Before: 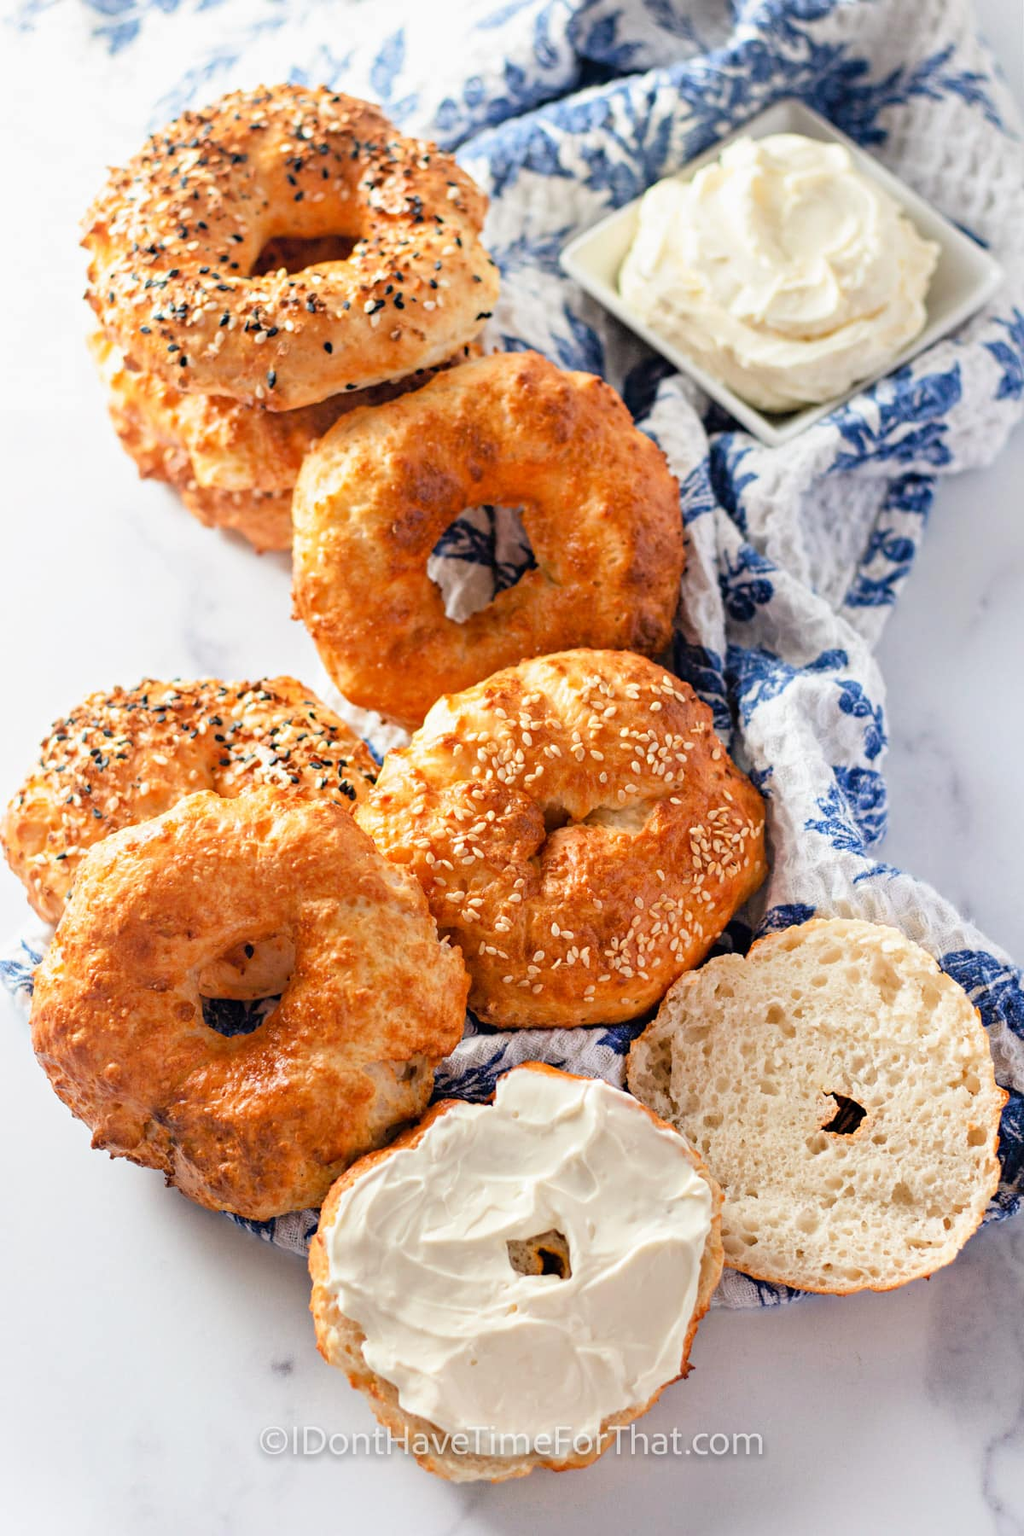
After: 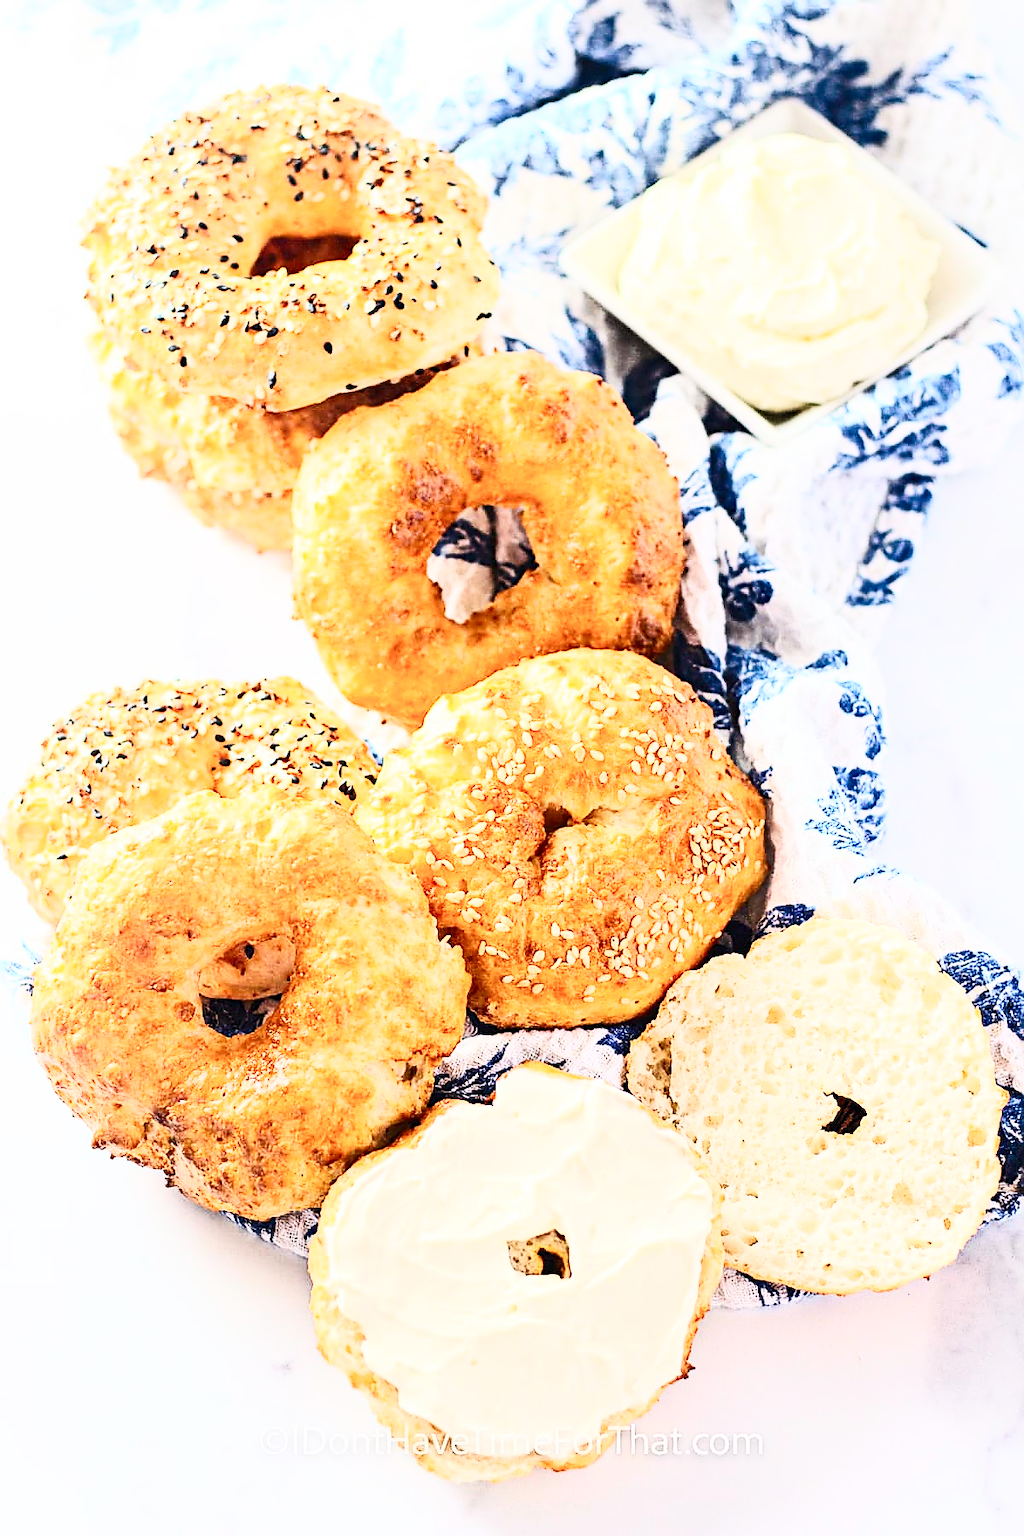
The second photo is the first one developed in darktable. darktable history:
sharpen: radius 1.384, amount 1.24, threshold 0.612
base curve: curves: ch0 [(0, 0) (0.158, 0.273) (0.879, 0.895) (1, 1)], preserve colors none
contrast brightness saturation: contrast 0.615, brightness 0.347, saturation 0.139
